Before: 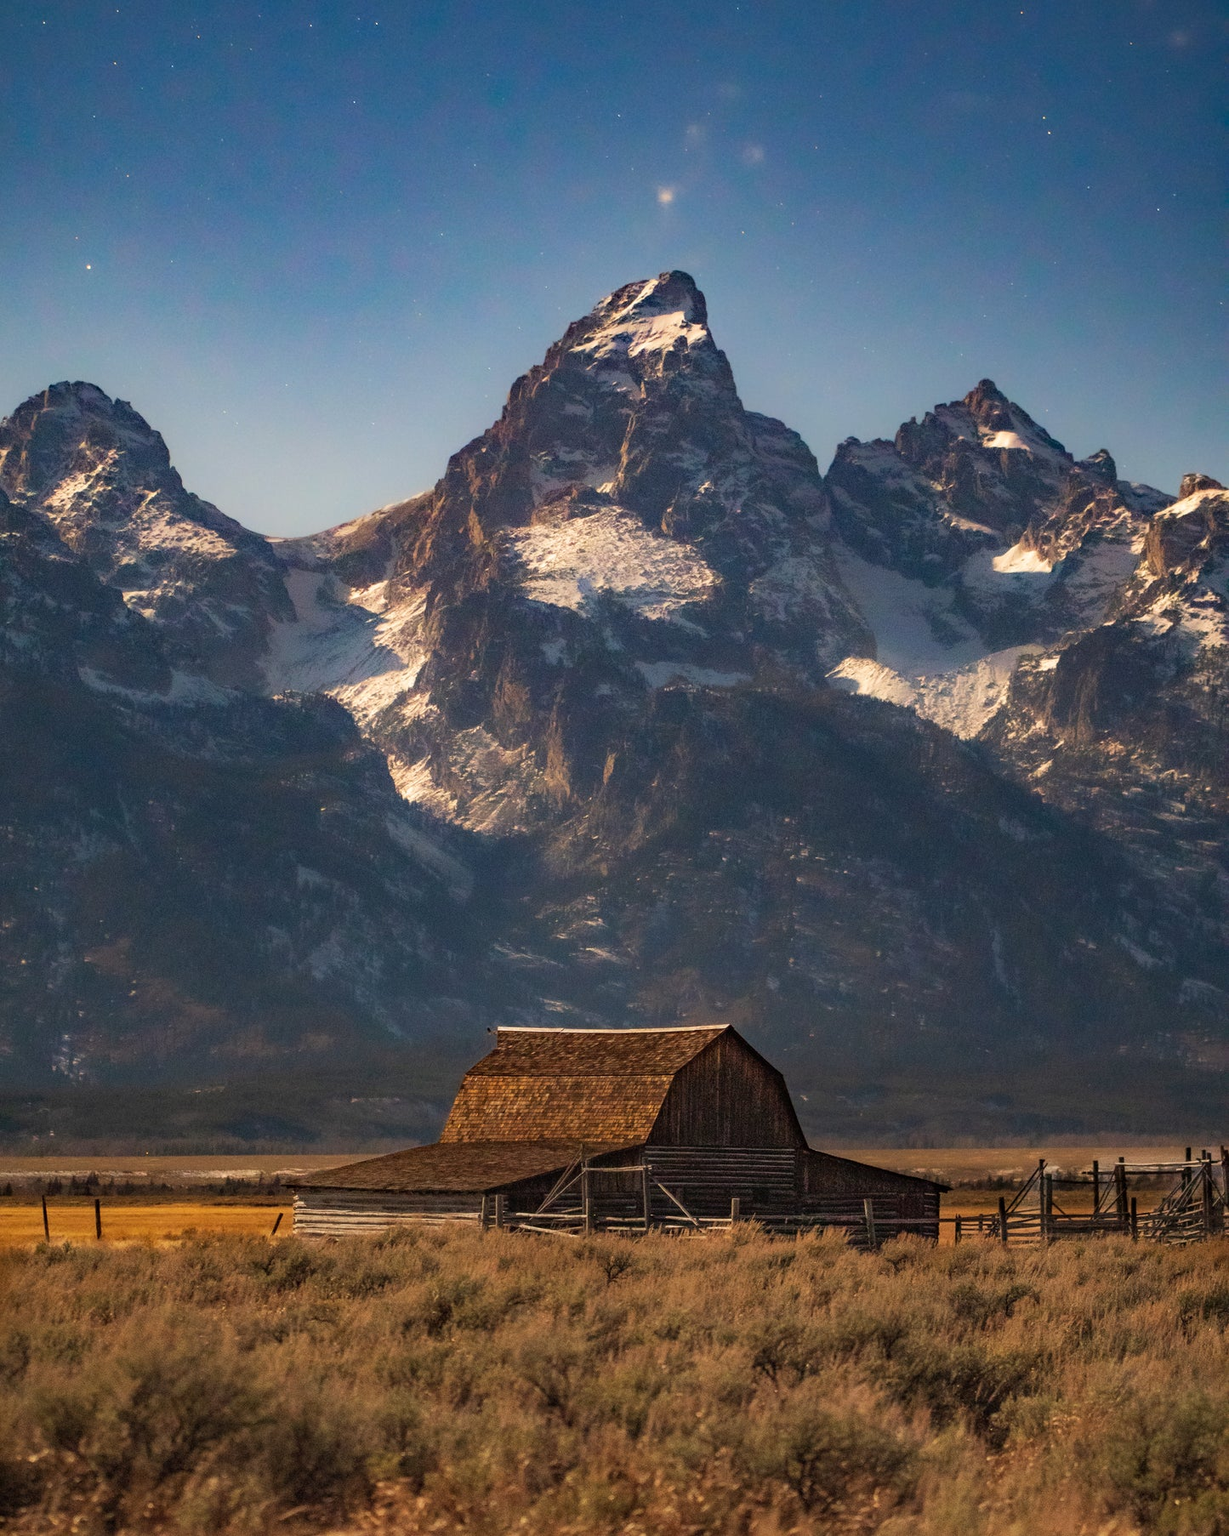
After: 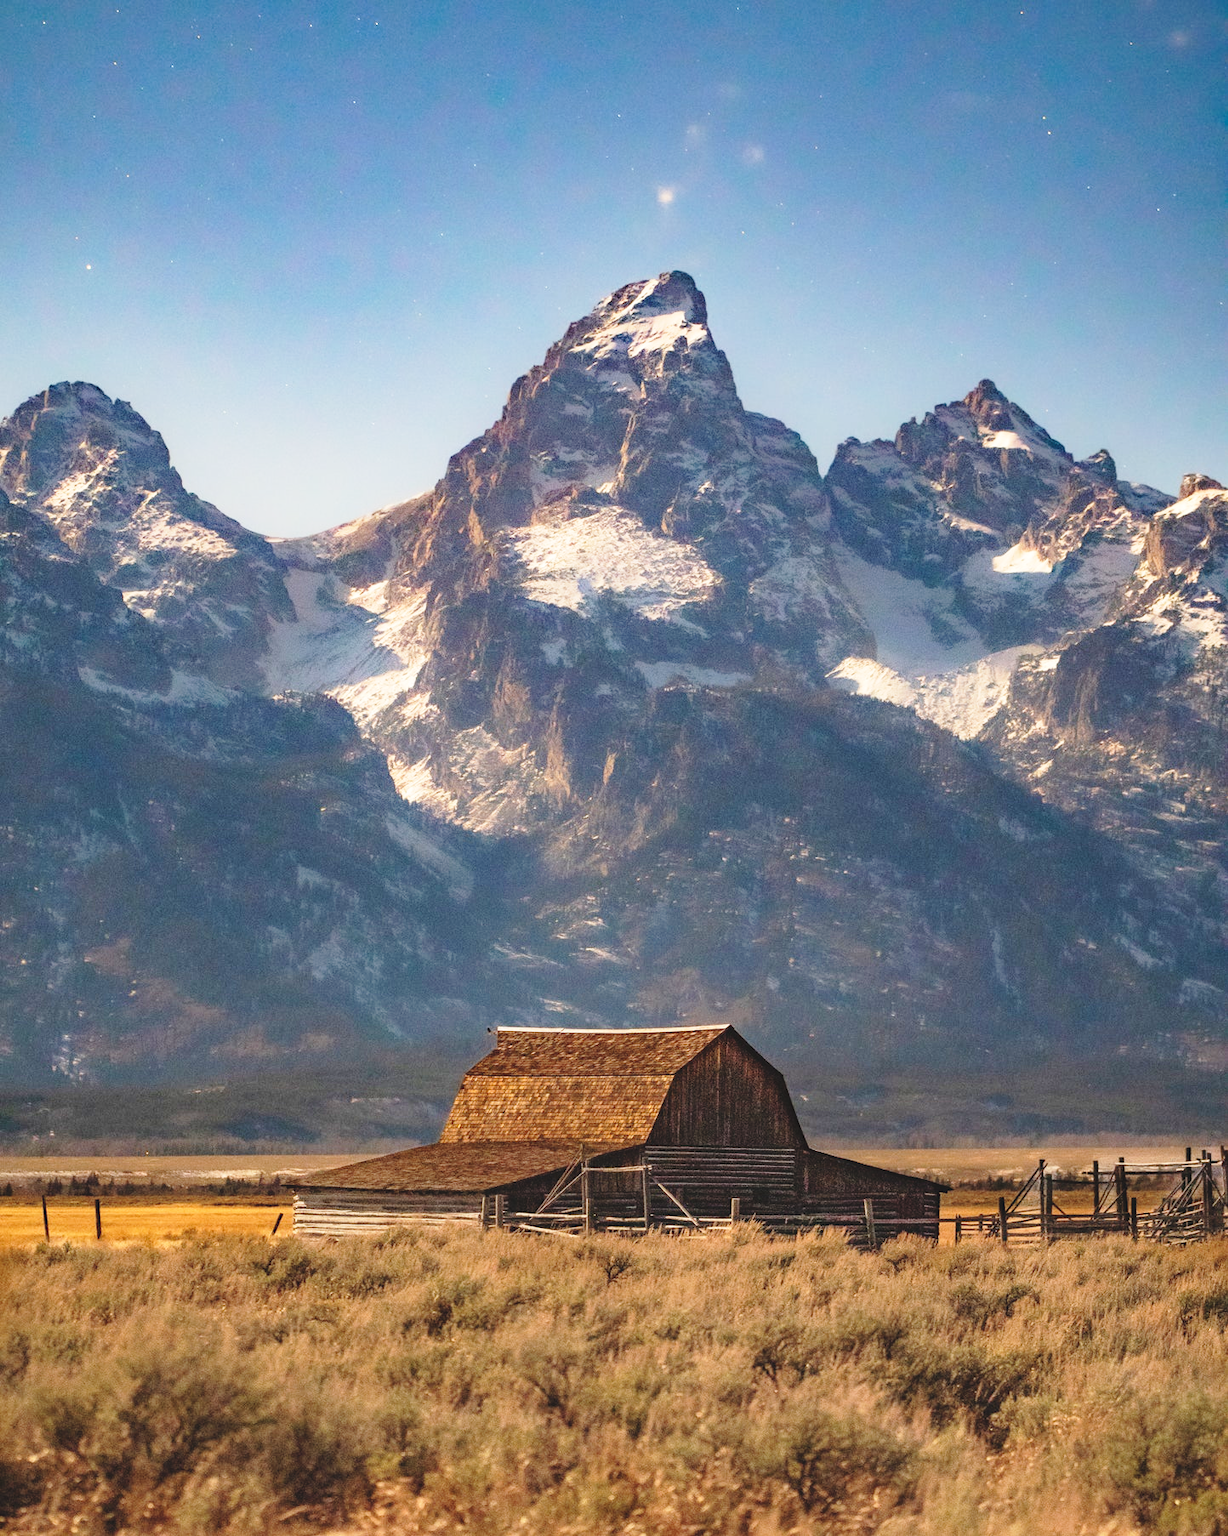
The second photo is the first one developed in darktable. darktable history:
base curve: curves: ch0 [(0, 0) (0.028, 0.03) (0.121, 0.232) (0.46, 0.748) (0.859, 0.968) (1, 1)], preserve colors none
color balance: lift [1.007, 1, 1, 1], gamma [1.097, 1, 1, 1]
